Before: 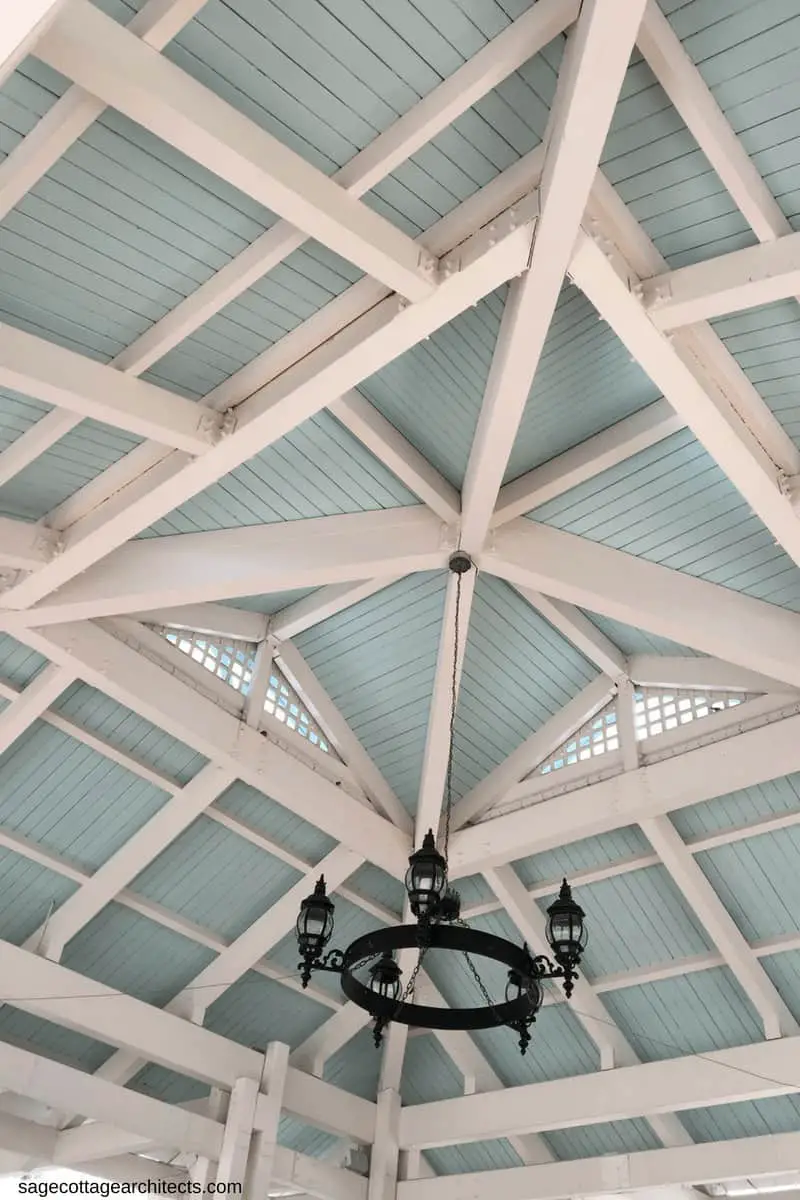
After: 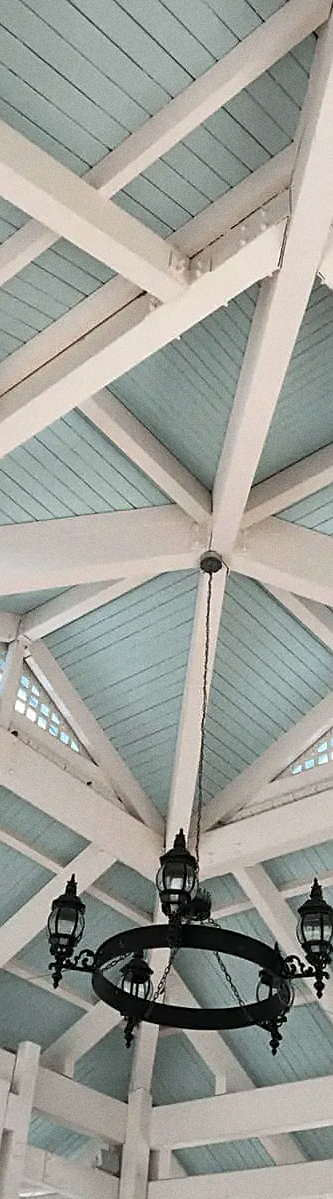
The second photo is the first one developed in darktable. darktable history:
crop: left 31.229%, right 27.105%
sharpen: on, module defaults
grain: coarseness 0.09 ISO
white balance: red 0.978, blue 0.999
